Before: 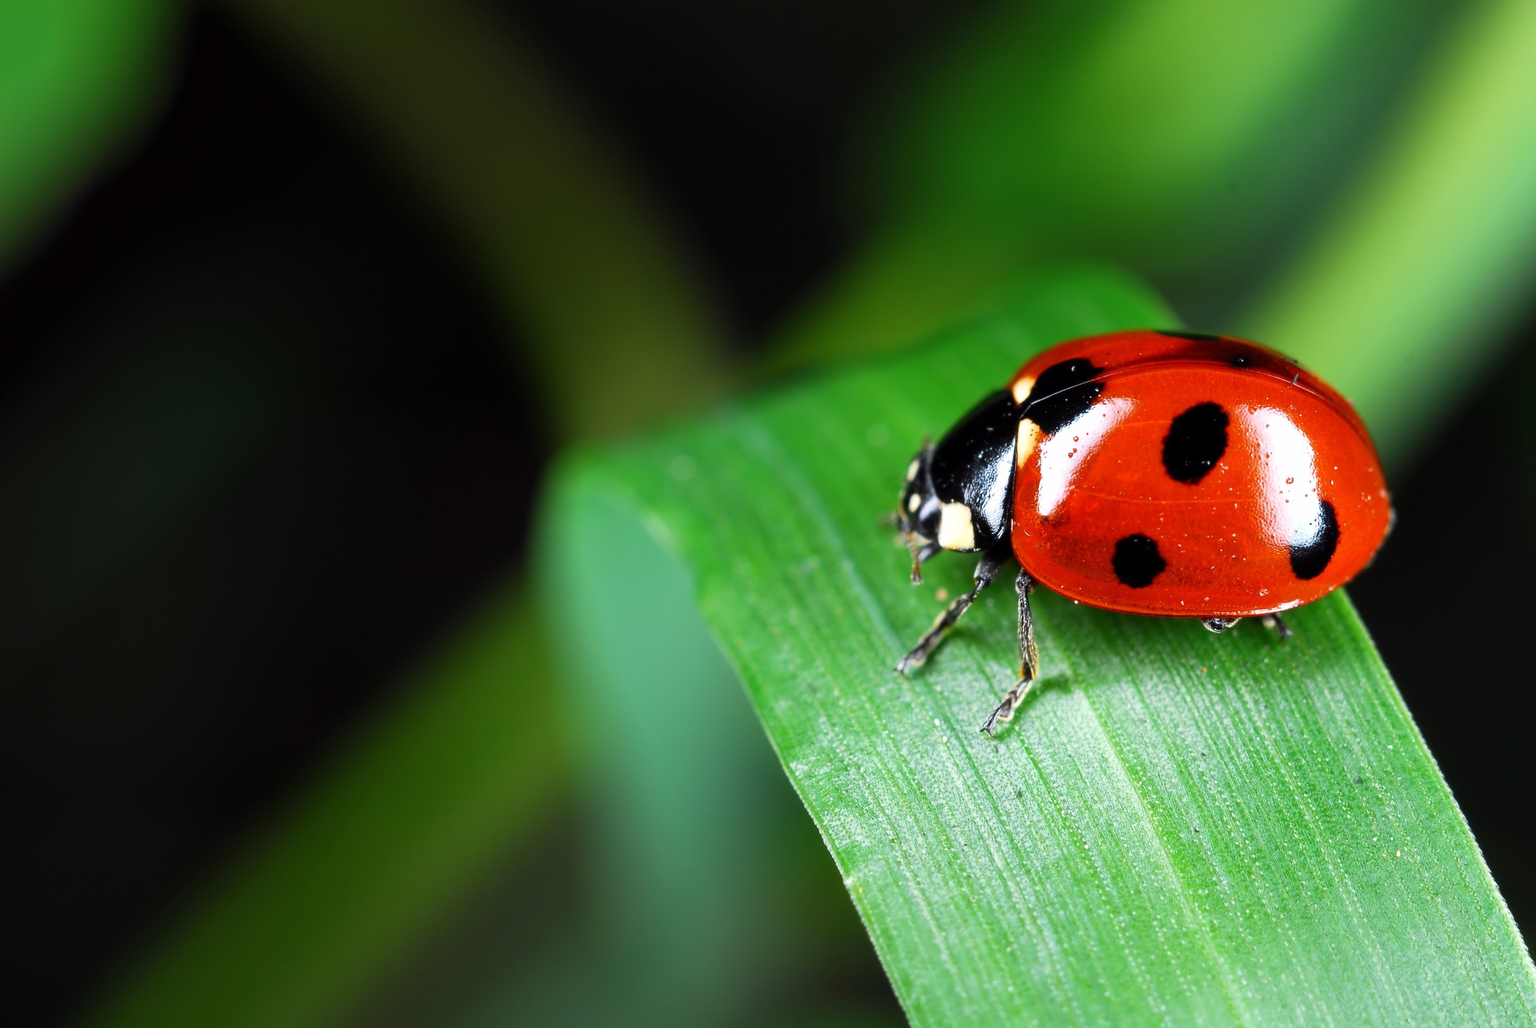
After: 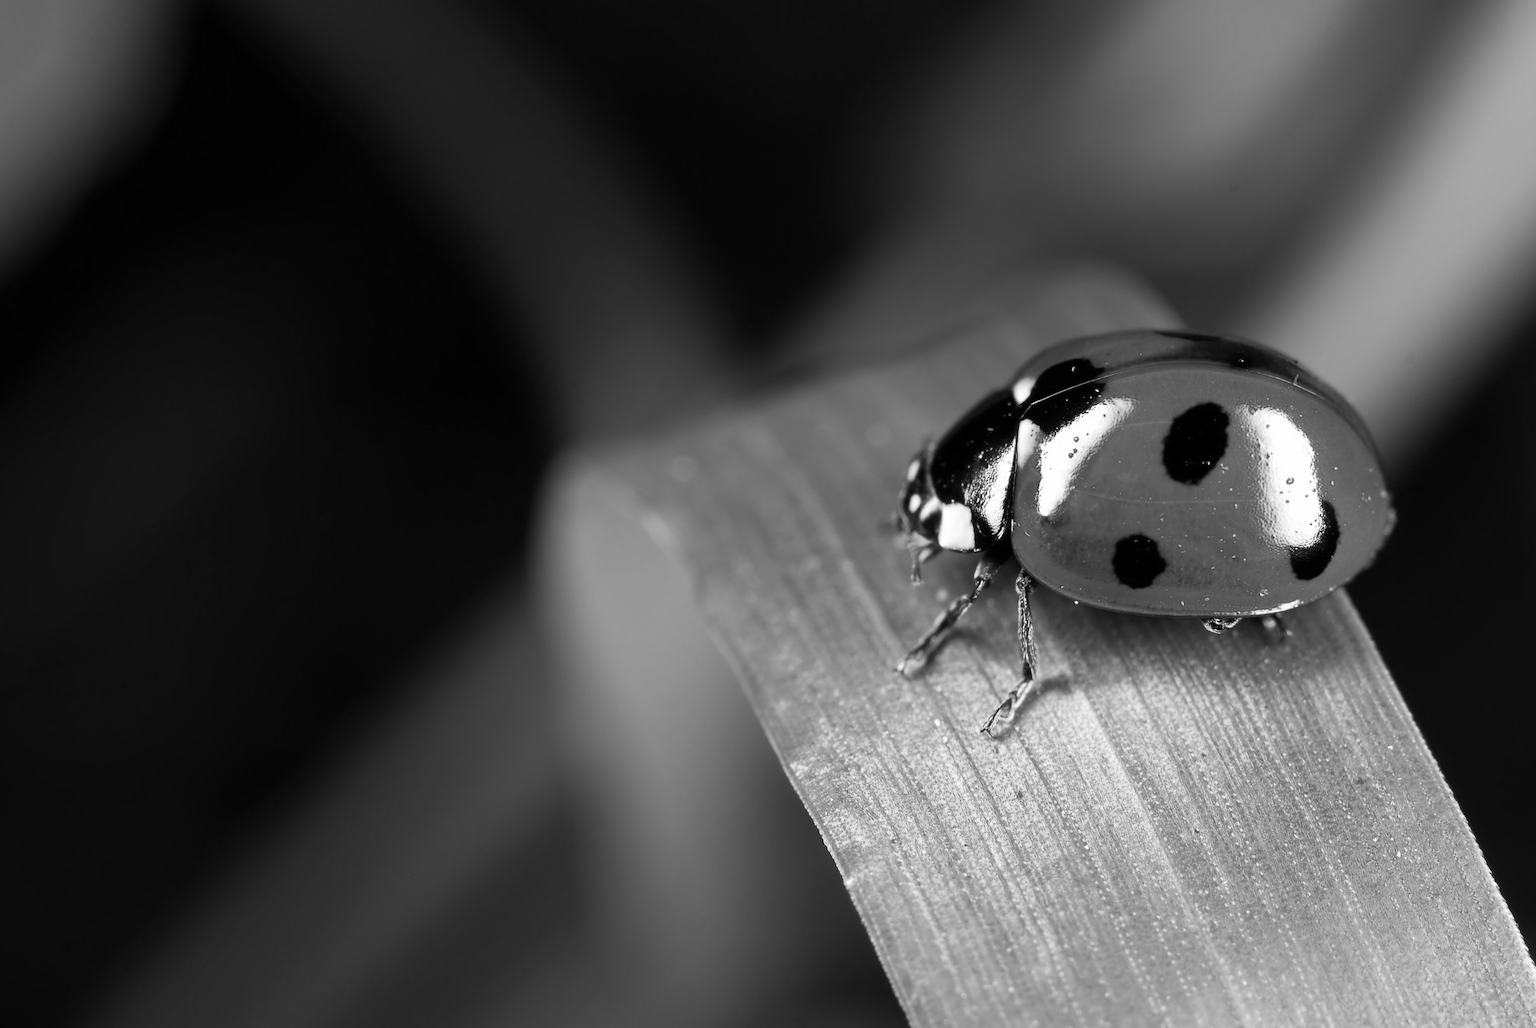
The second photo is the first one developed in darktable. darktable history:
color calibration: output gray [0.253, 0.26, 0.487, 0], x 0.37, y 0.382, temperature 4319.11 K
